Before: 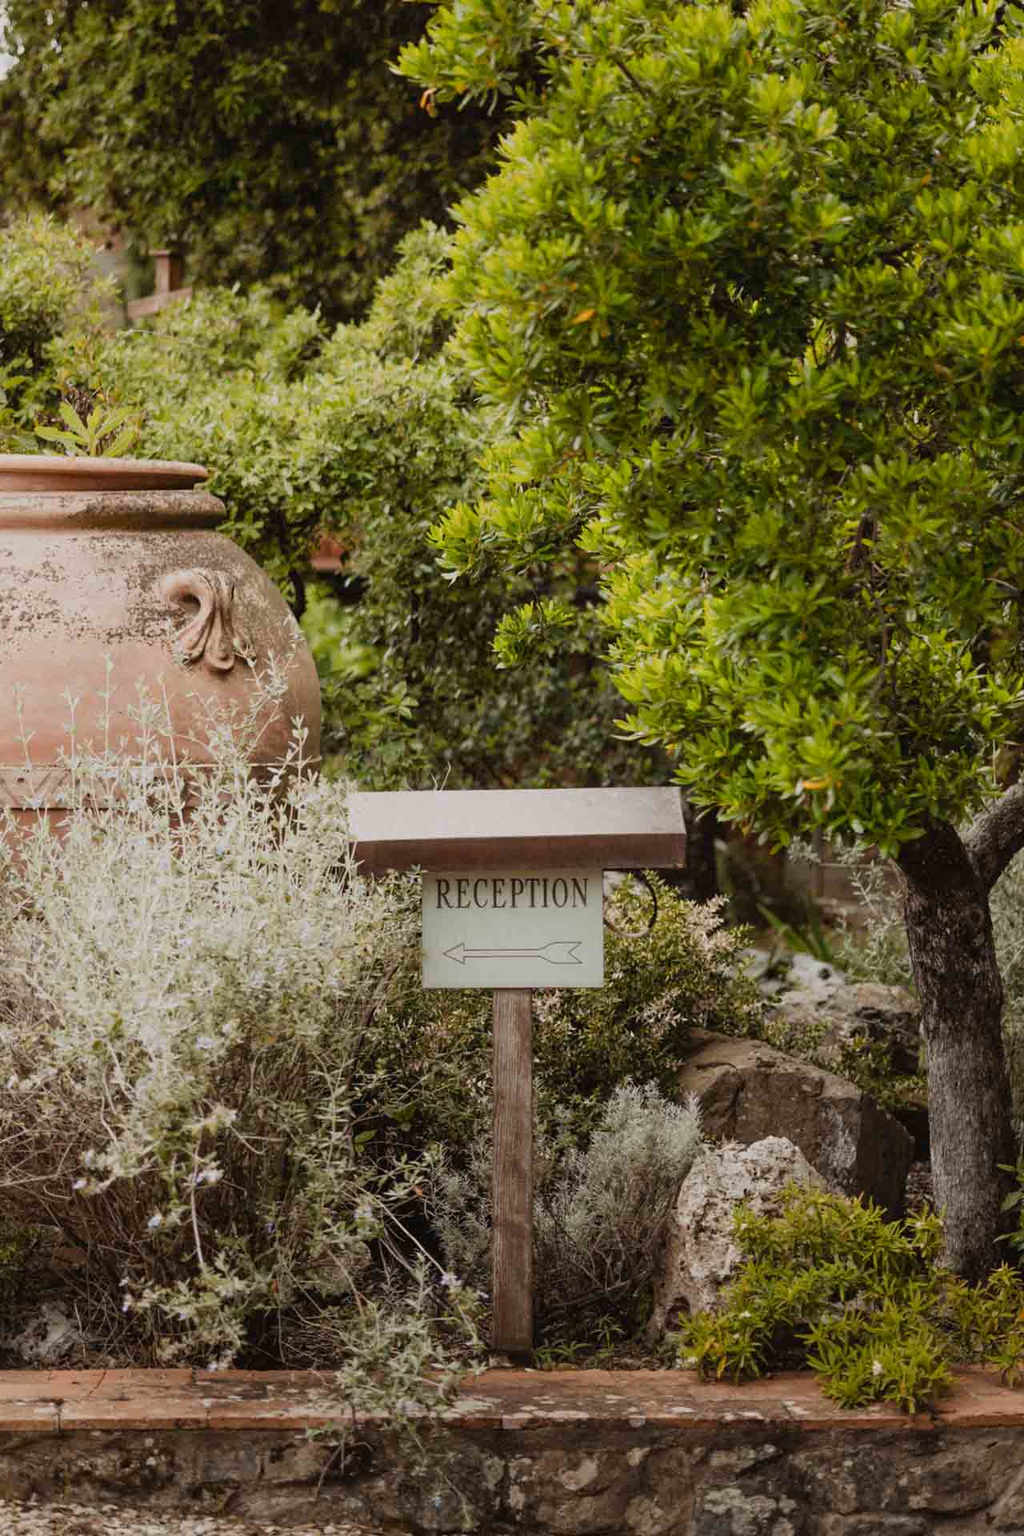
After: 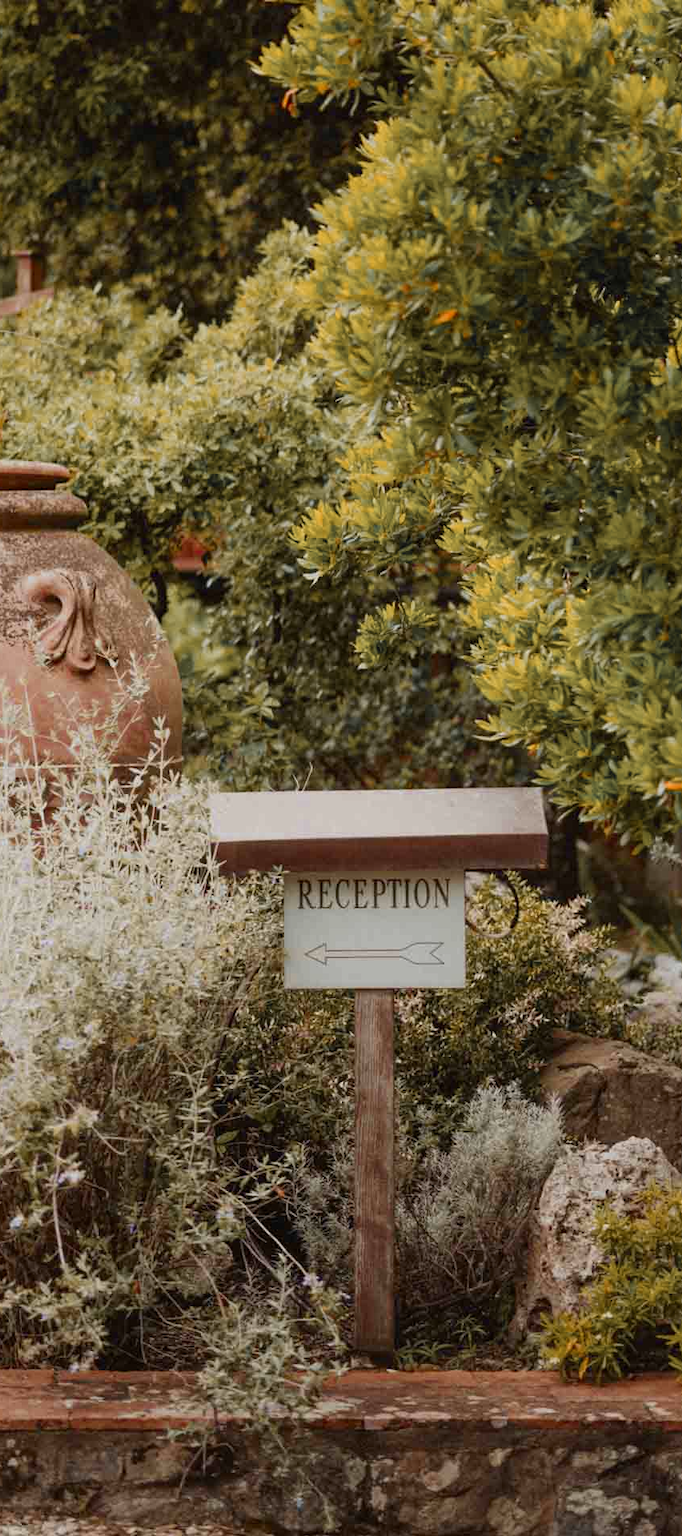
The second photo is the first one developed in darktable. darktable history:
crop and rotate: left 13.537%, right 19.796%
color zones: curves: ch0 [(0, 0.363) (0.128, 0.373) (0.25, 0.5) (0.402, 0.407) (0.521, 0.525) (0.63, 0.559) (0.729, 0.662) (0.867, 0.471)]; ch1 [(0, 0.515) (0.136, 0.618) (0.25, 0.5) (0.378, 0) (0.516, 0) (0.622, 0.593) (0.737, 0.819) (0.87, 0.593)]; ch2 [(0, 0.529) (0.128, 0.471) (0.282, 0.451) (0.386, 0.662) (0.516, 0.525) (0.633, 0.554) (0.75, 0.62) (0.875, 0.441)]
